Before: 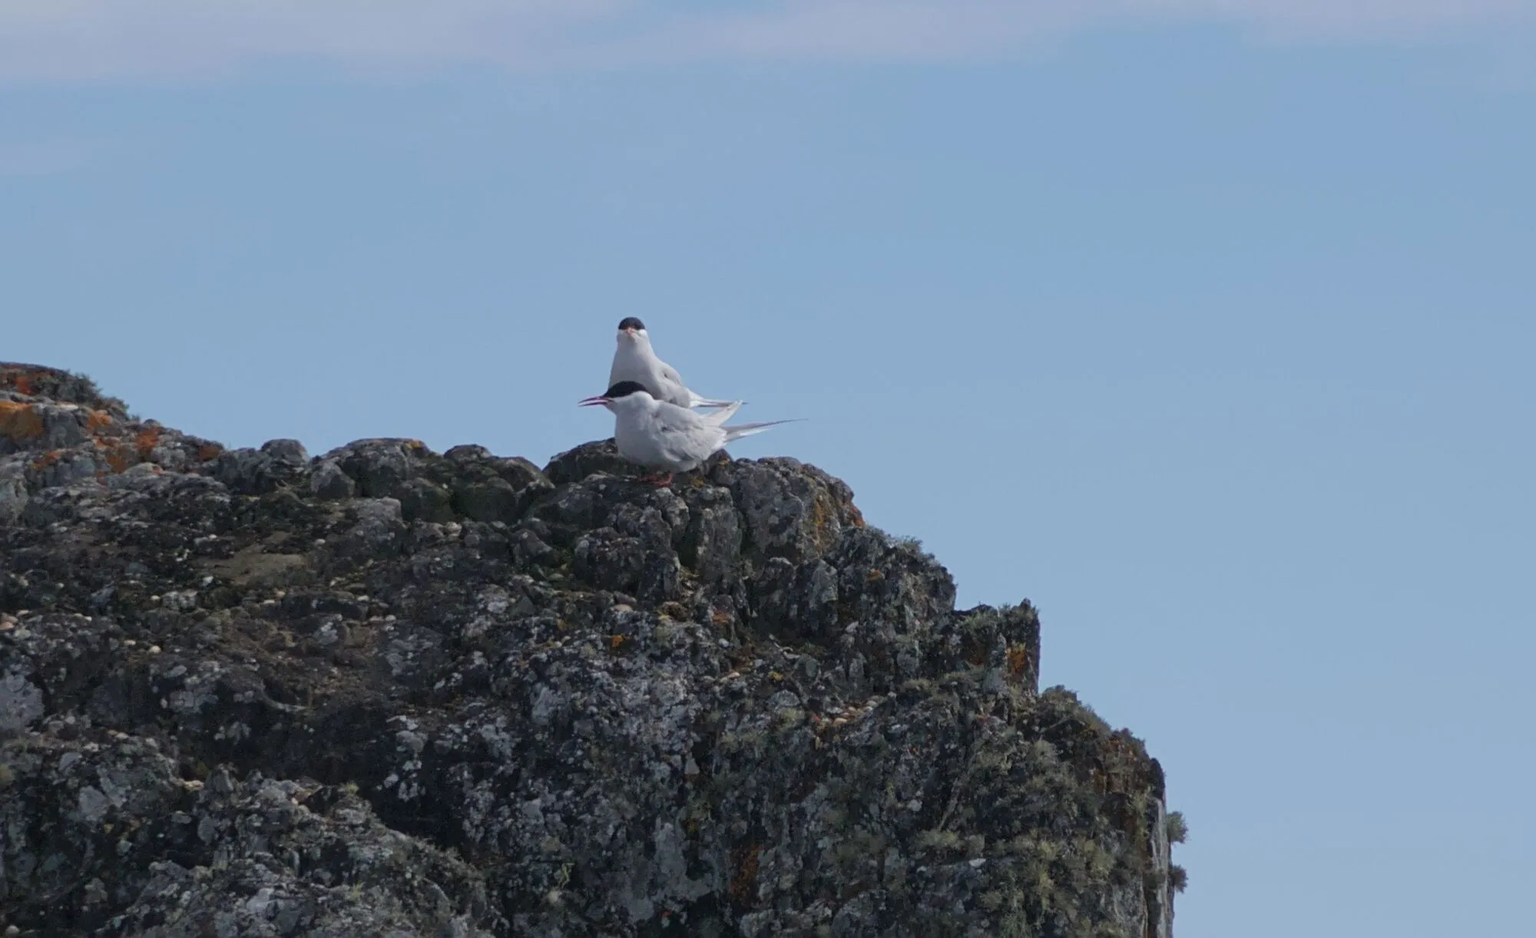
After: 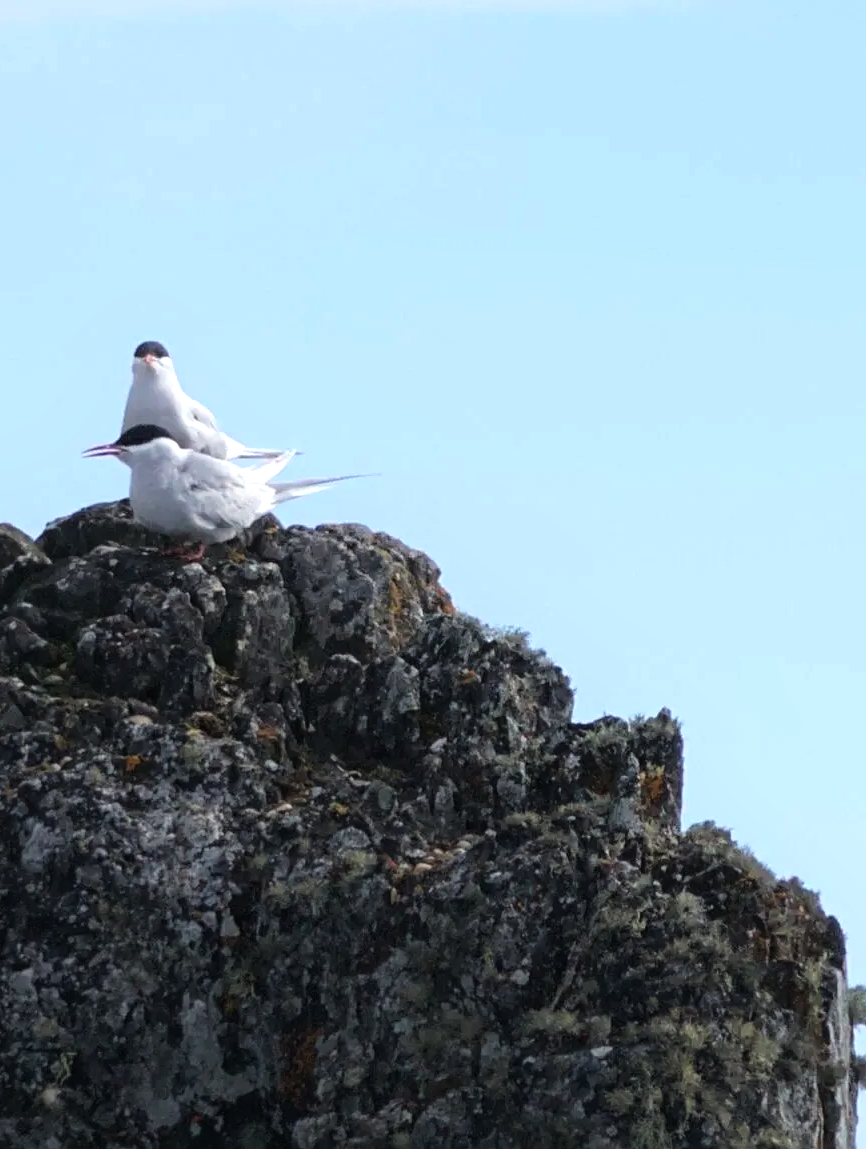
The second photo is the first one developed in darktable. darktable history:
crop: left 33.551%, top 5.954%, right 23.136%
tone equalizer: -8 EV -1.1 EV, -7 EV -1 EV, -6 EV -0.883 EV, -5 EV -0.604 EV, -3 EV 0.599 EV, -2 EV 0.883 EV, -1 EV 1.01 EV, +0 EV 1.06 EV, mask exposure compensation -0.487 EV
